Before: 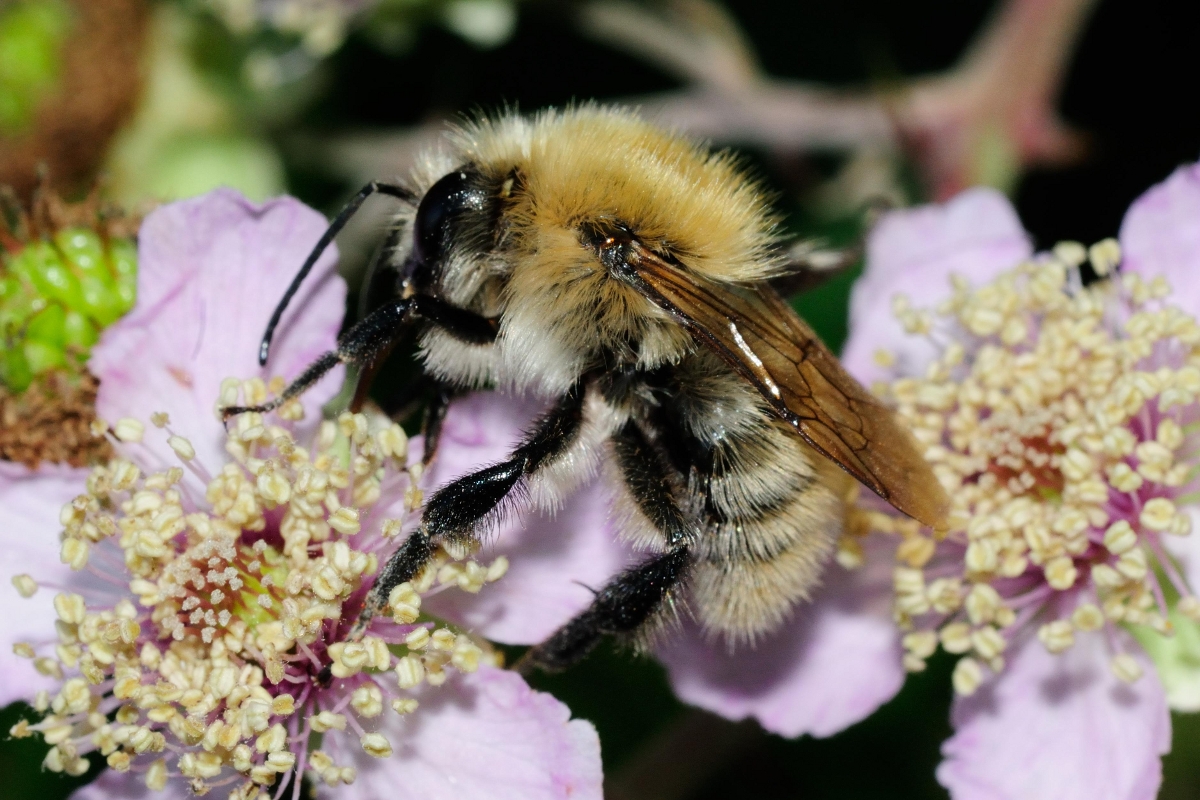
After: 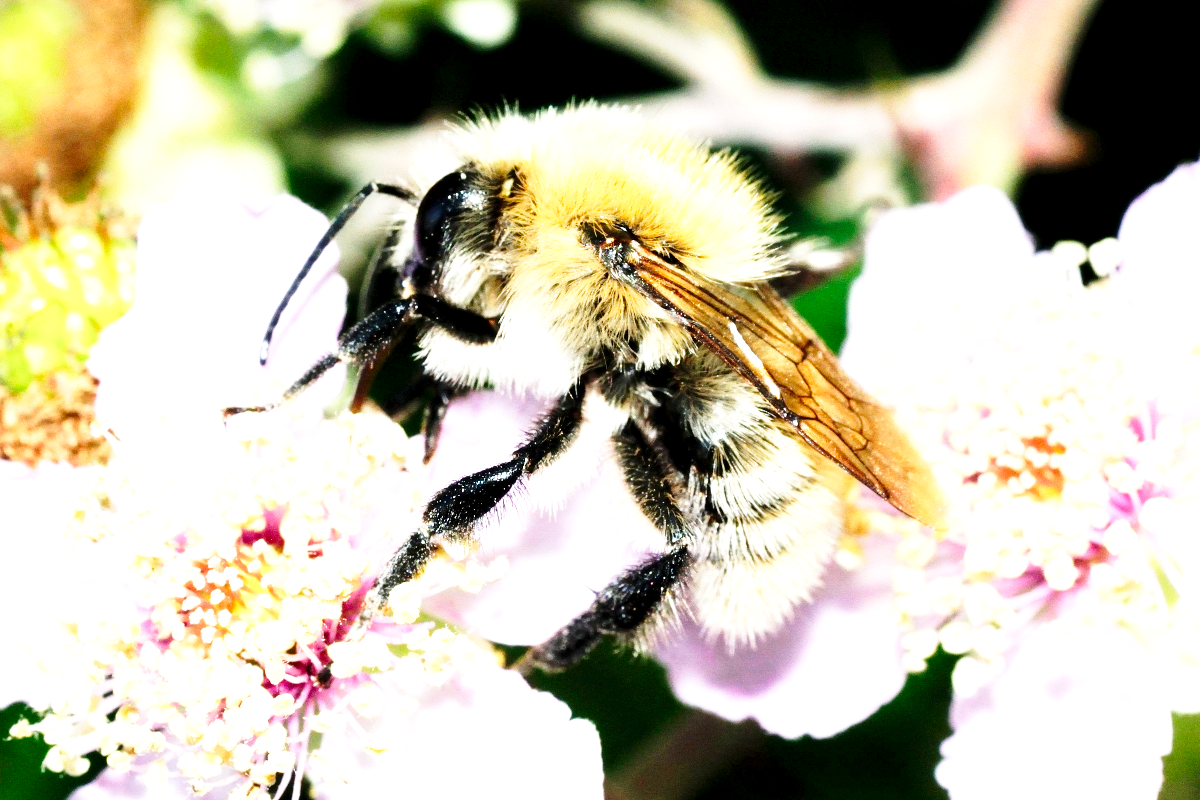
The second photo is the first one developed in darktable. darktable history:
exposure: black level correction 0.001, exposure 1.836 EV, compensate highlight preservation false
base curve: curves: ch0 [(0, 0) (0.028, 0.03) (0.121, 0.232) (0.46, 0.748) (0.859, 0.968) (1, 1)], preserve colors none
